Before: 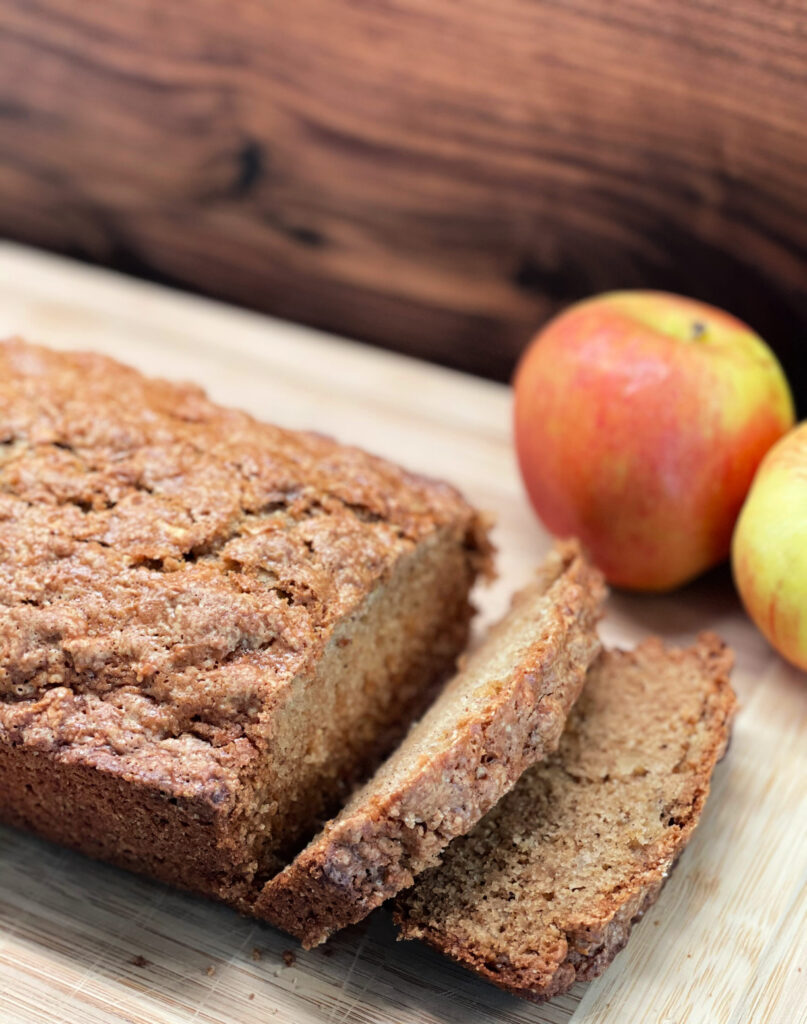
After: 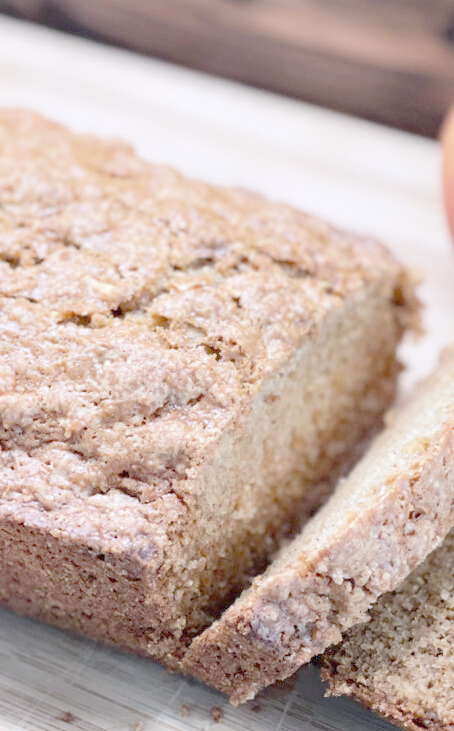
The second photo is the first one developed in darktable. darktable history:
white balance: red 0.967, blue 1.119, emerald 0.756
crop: left 8.966%, top 23.852%, right 34.699%, bottom 4.703%
shadows and highlights: shadows 62.66, white point adjustment 0.37, highlights -34.44, compress 83.82%
